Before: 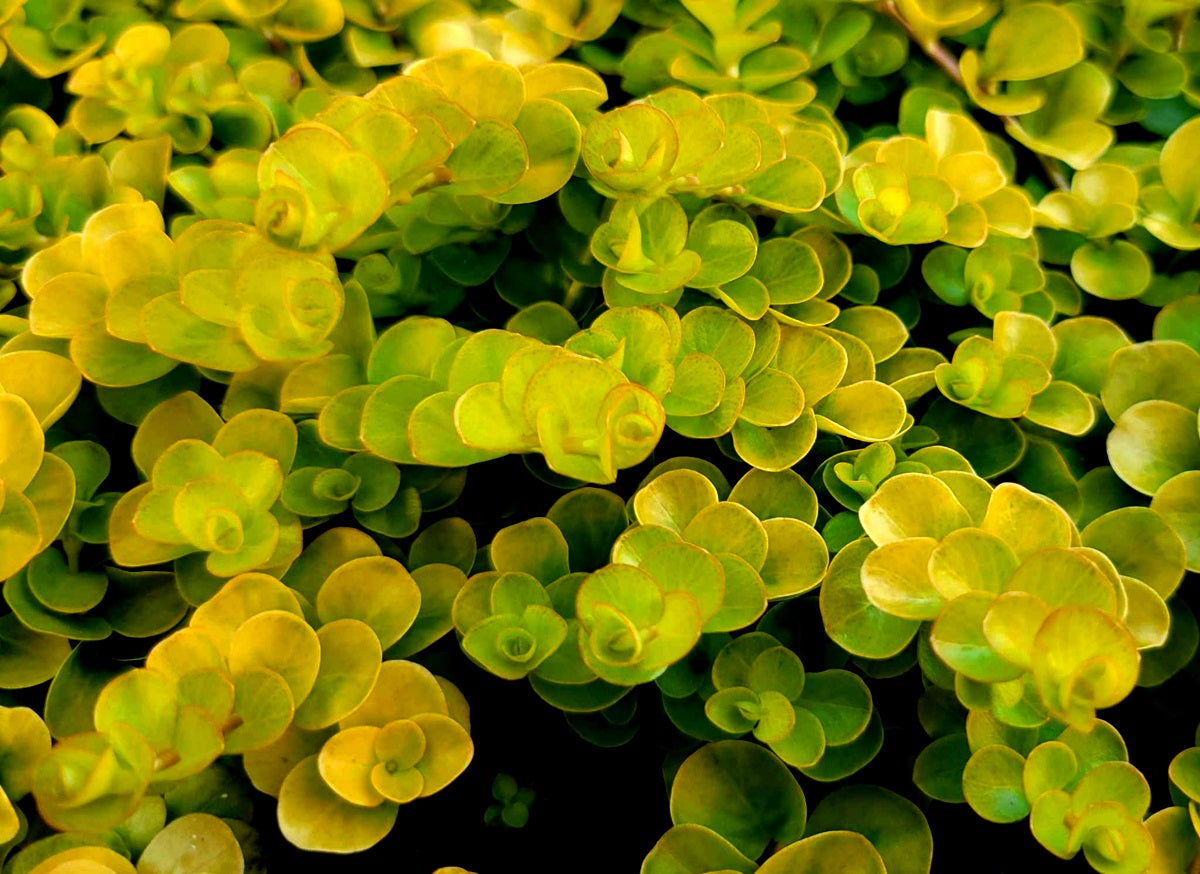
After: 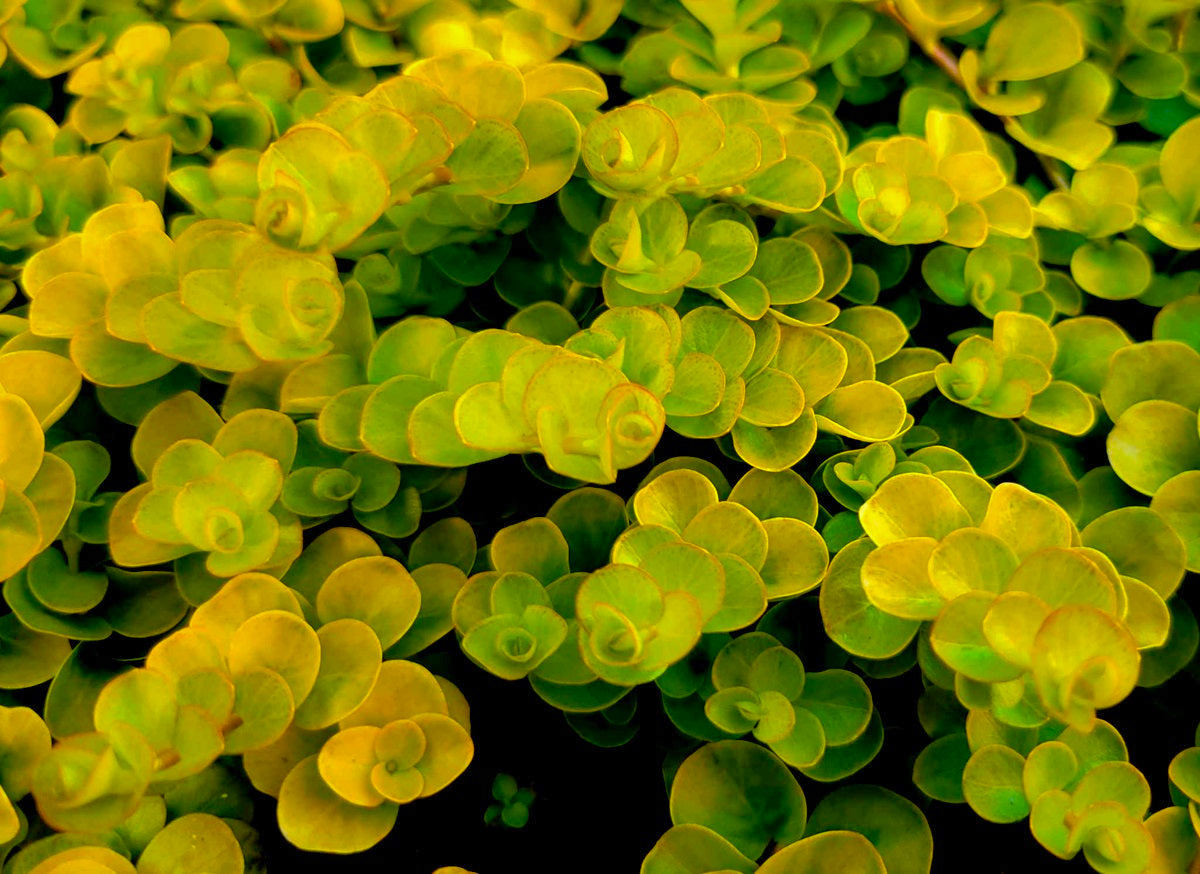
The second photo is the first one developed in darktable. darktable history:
color balance rgb: perceptual saturation grading › global saturation 29.566%, global vibrance 20%
shadows and highlights: on, module defaults
